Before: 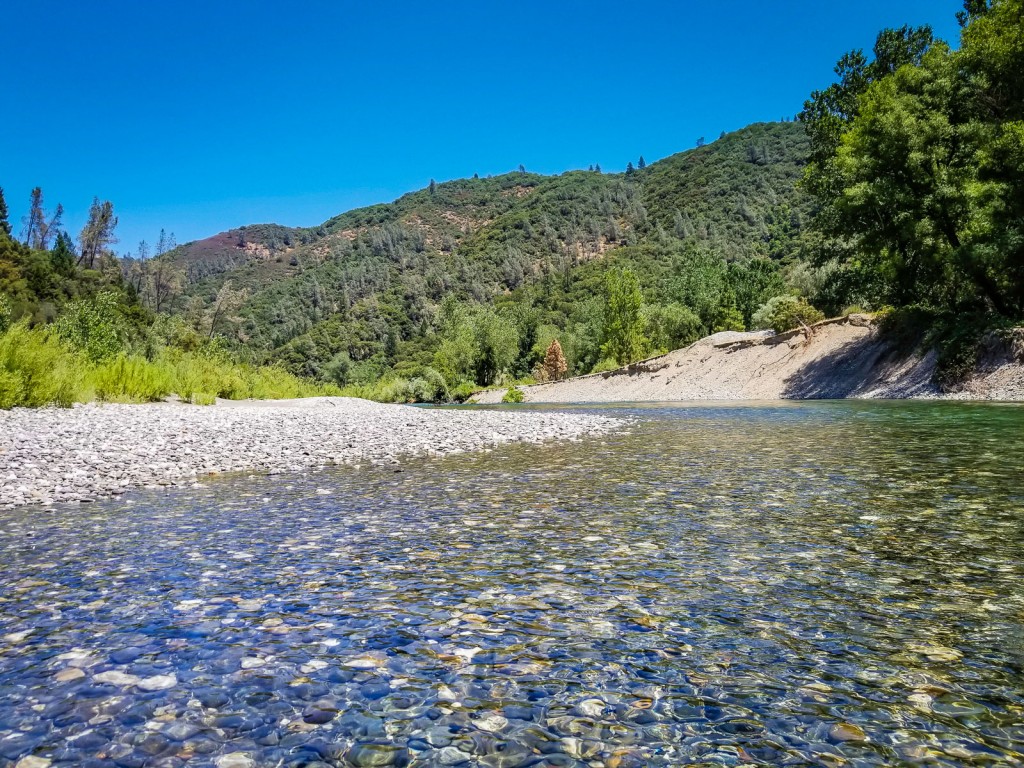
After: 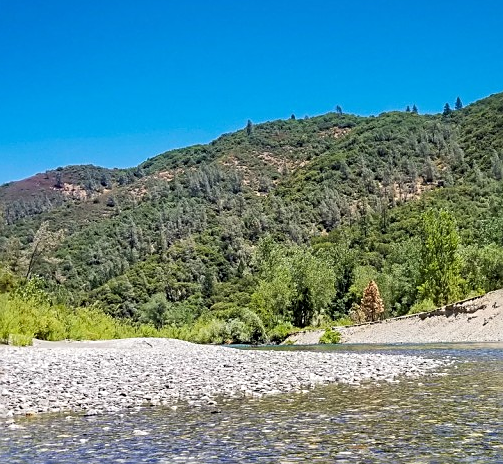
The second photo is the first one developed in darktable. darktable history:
crop: left 17.877%, top 7.776%, right 32.958%, bottom 31.707%
sharpen: on, module defaults
